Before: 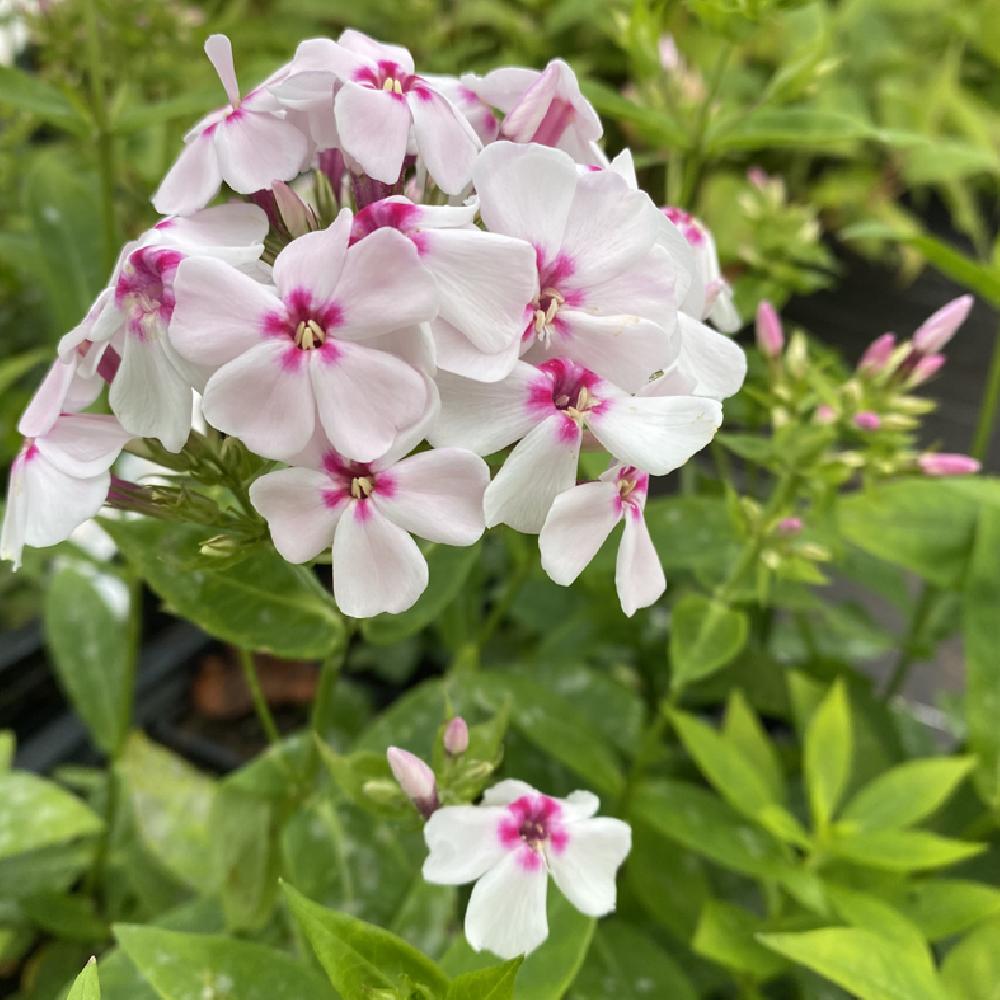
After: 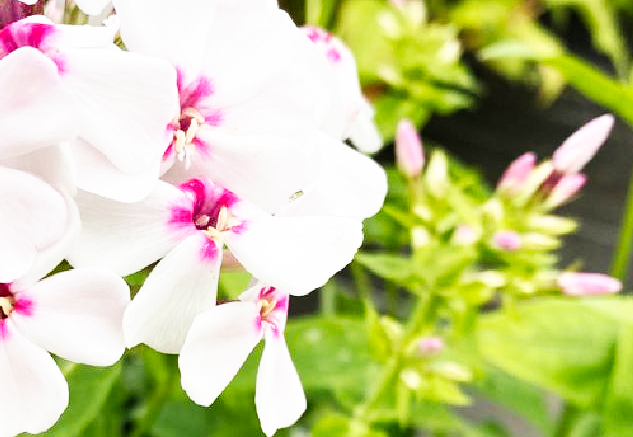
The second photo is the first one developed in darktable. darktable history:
base curve: curves: ch0 [(0, 0) (0.007, 0.004) (0.027, 0.03) (0.046, 0.07) (0.207, 0.54) (0.442, 0.872) (0.673, 0.972) (1, 1)], preserve colors none
crop: left 36.084%, top 18.064%, right 0.552%, bottom 38.138%
